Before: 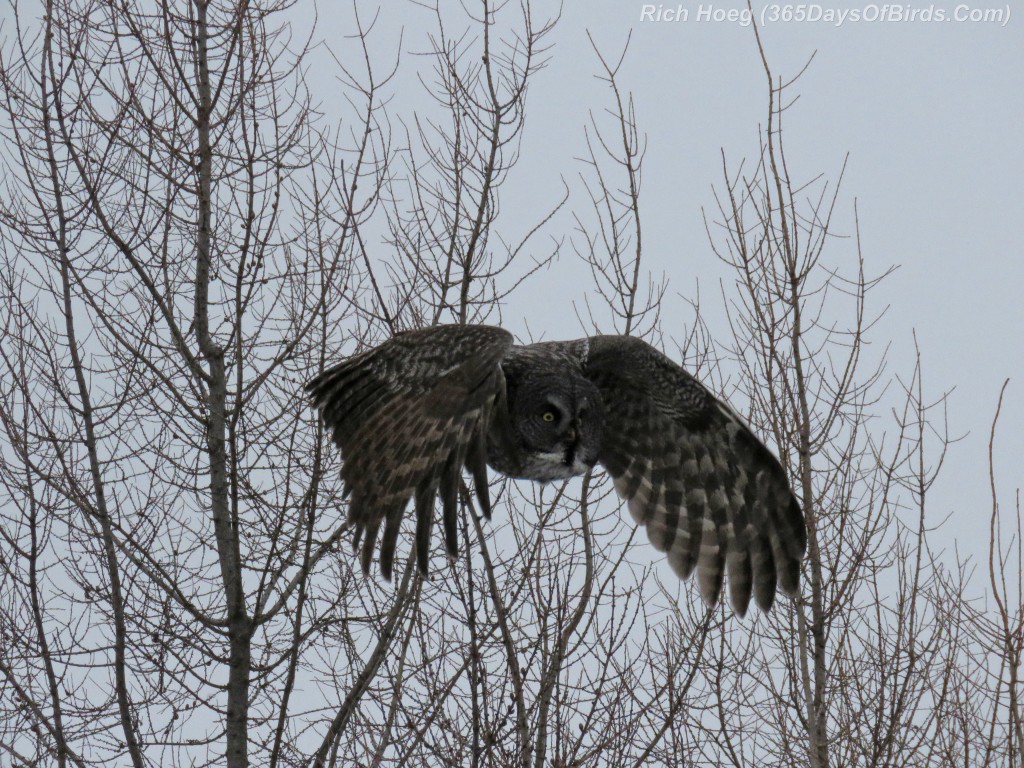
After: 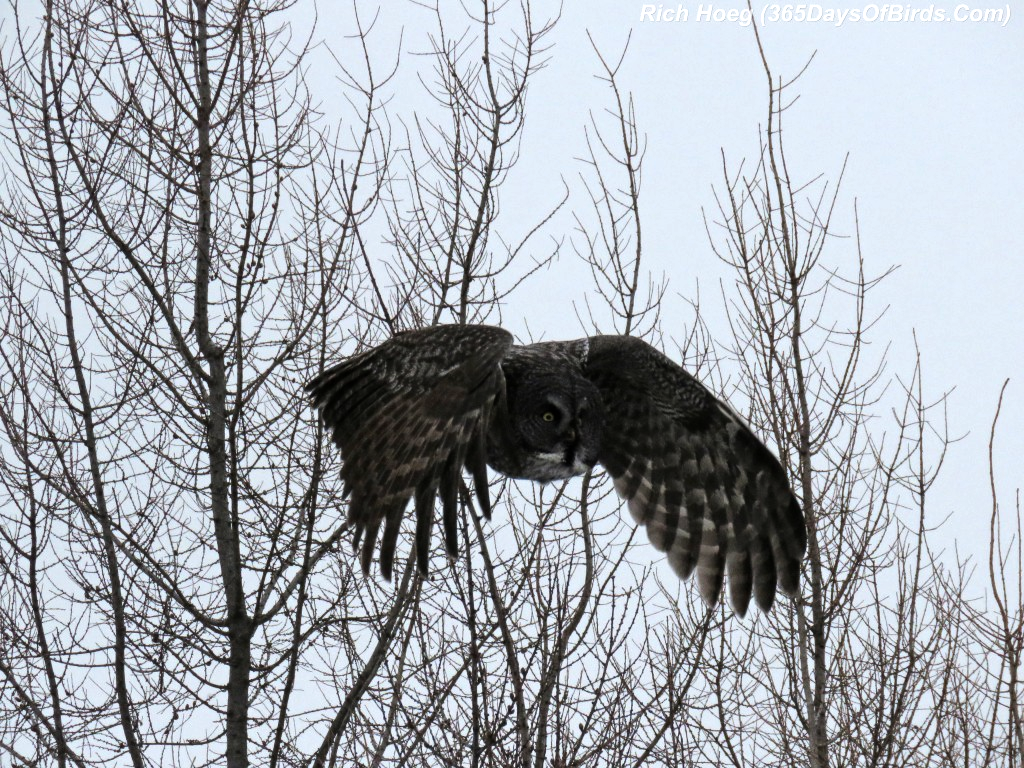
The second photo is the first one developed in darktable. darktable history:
tone equalizer: -8 EV -0.761 EV, -7 EV -0.717 EV, -6 EV -0.573 EV, -5 EV -0.381 EV, -3 EV 0.382 EV, -2 EV 0.6 EV, -1 EV 0.676 EV, +0 EV 0.737 EV, edges refinement/feathering 500, mask exposure compensation -1.57 EV, preserve details no
